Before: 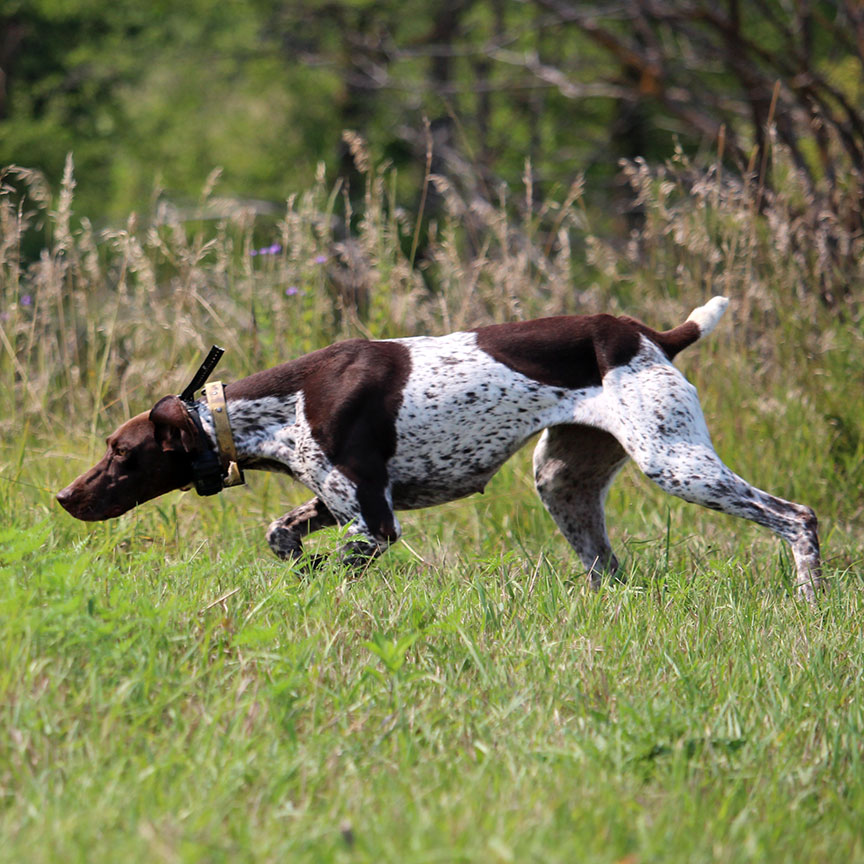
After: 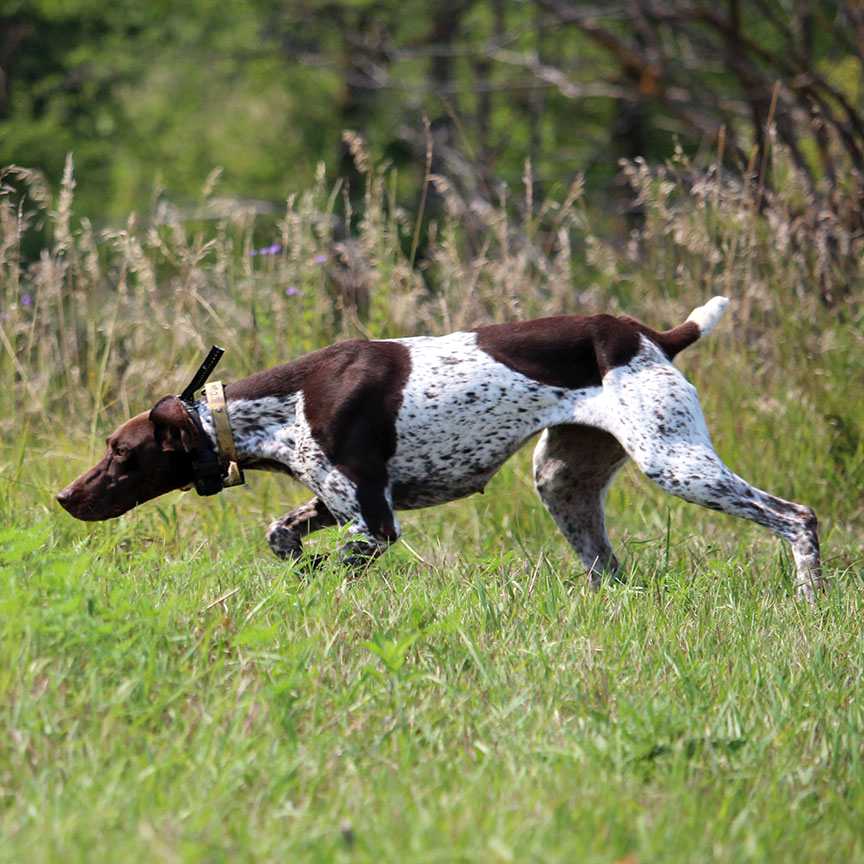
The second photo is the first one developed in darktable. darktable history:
tone equalizer: on, module defaults
exposure: exposure 0.127 EV, compensate highlight preservation false
white balance: red 0.978, blue 0.999
